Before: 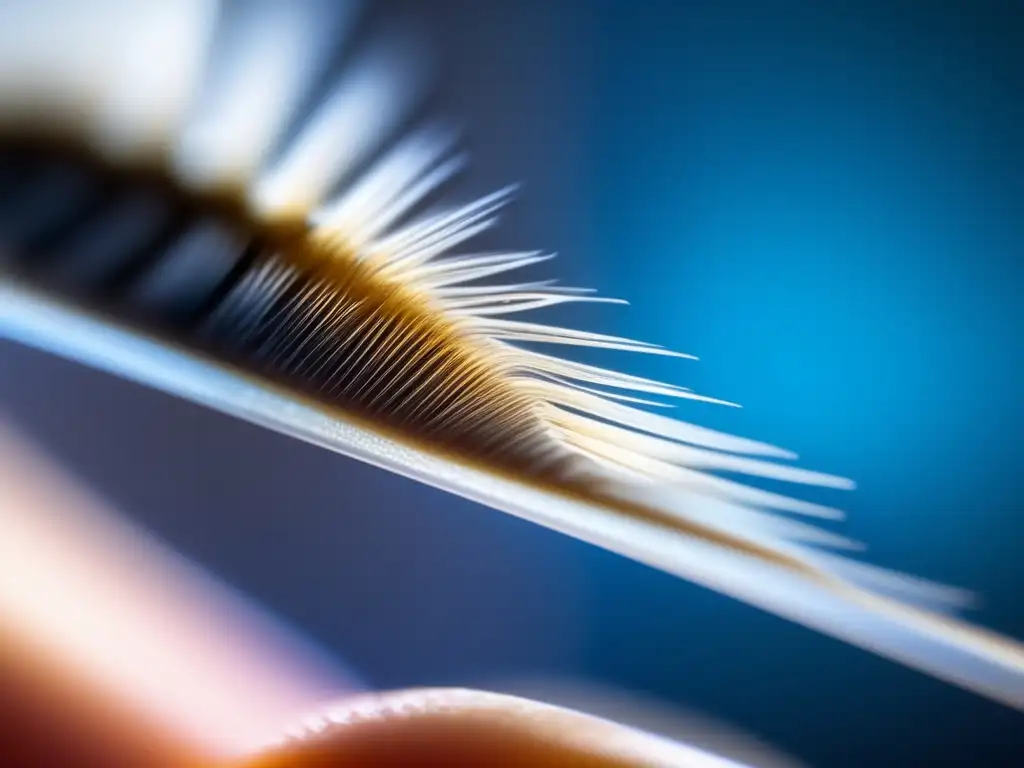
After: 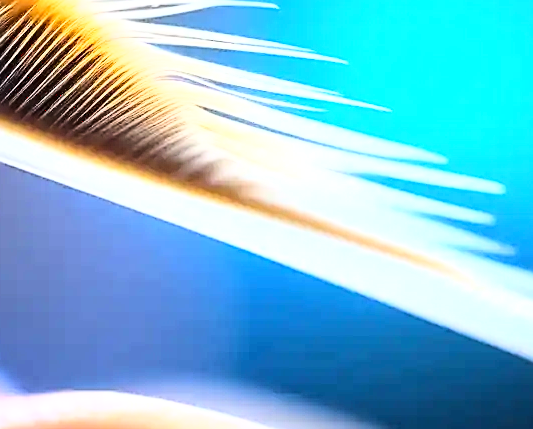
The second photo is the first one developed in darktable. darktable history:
base curve: curves: ch0 [(0, 0.003) (0.001, 0.002) (0.006, 0.004) (0.02, 0.022) (0.048, 0.086) (0.094, 0.234) (0.162, 0.431) (0.258, 0.629) (0.385, 0.8) (0.548, 0.918) (0.751, 0.988) (1, 1)]
sharpen: on, module defaults
crop: left 34.29%, top 38.671%, right 13.568%, bottom 5.432%
exposure: black level correction 0, exposure 0.697 EV, compensate exposure bias true, compensate highlight preservation false
